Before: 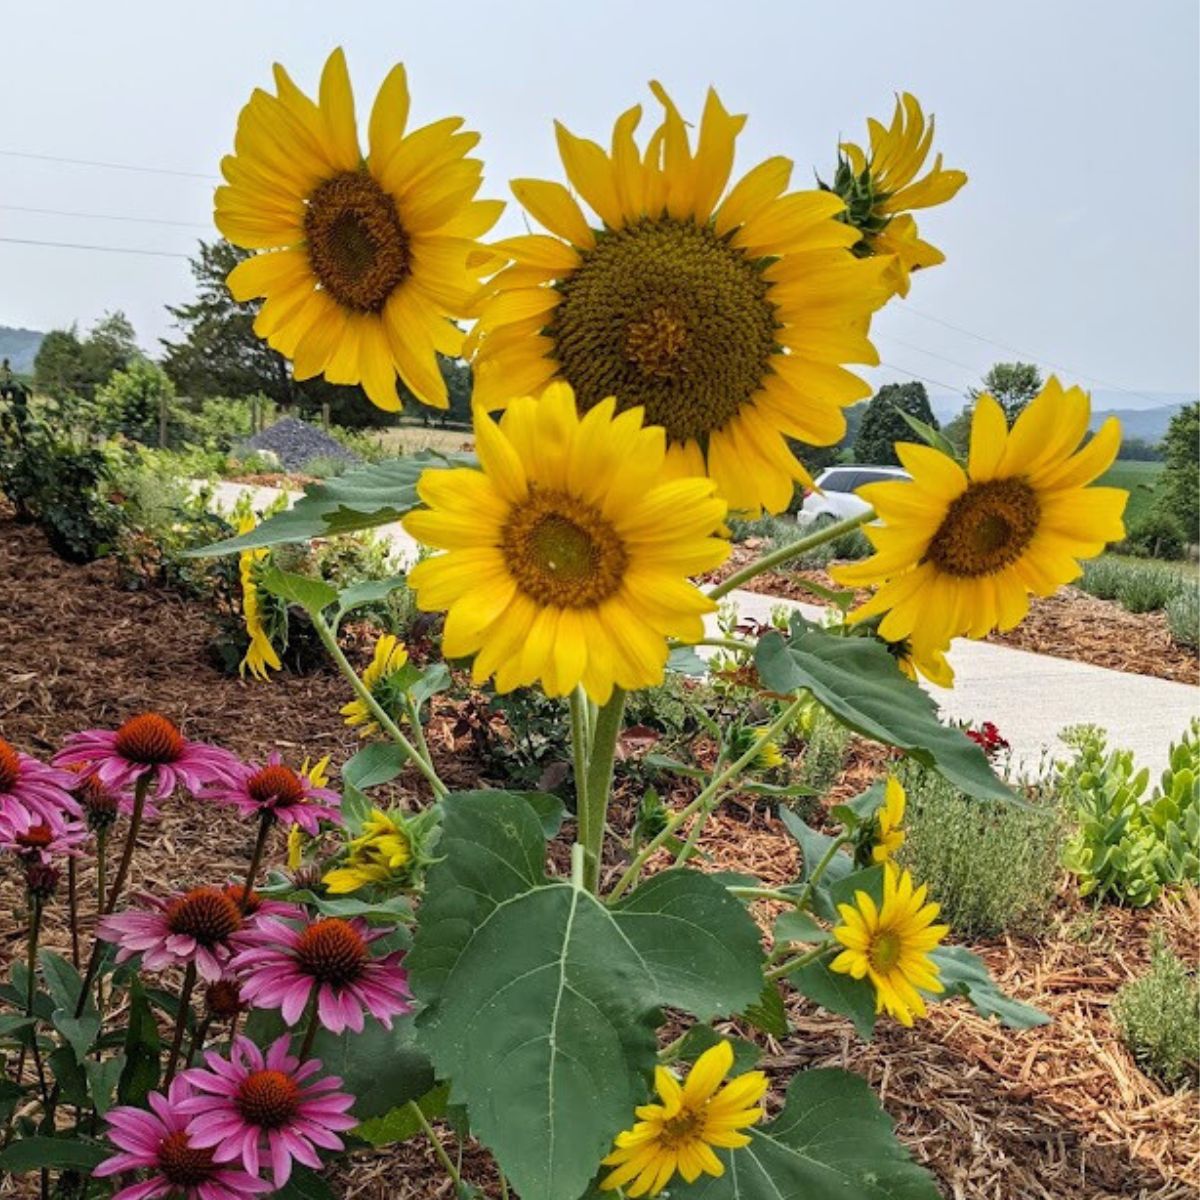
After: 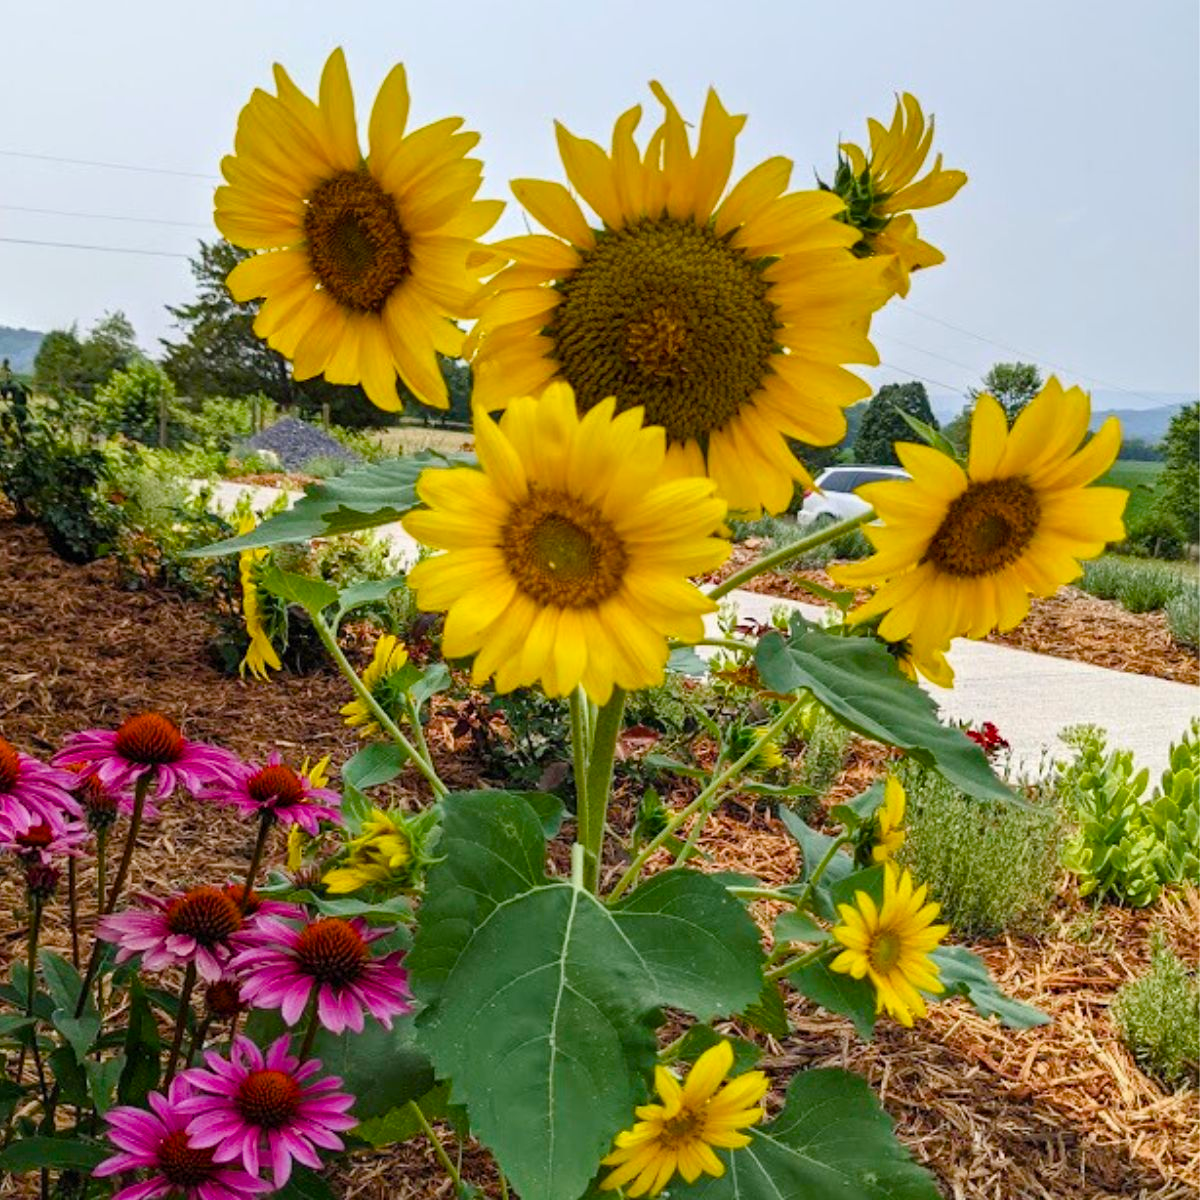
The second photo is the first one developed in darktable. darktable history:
color balance rgb: perceptual saturation grading › global saturation 27.479%, perceptual saturation grading › highlights -28.482%, perceptual saturation grading › mid-tones 15.751%, perceptual saturation grading › shadows 33.782%, global vibrance 20%
